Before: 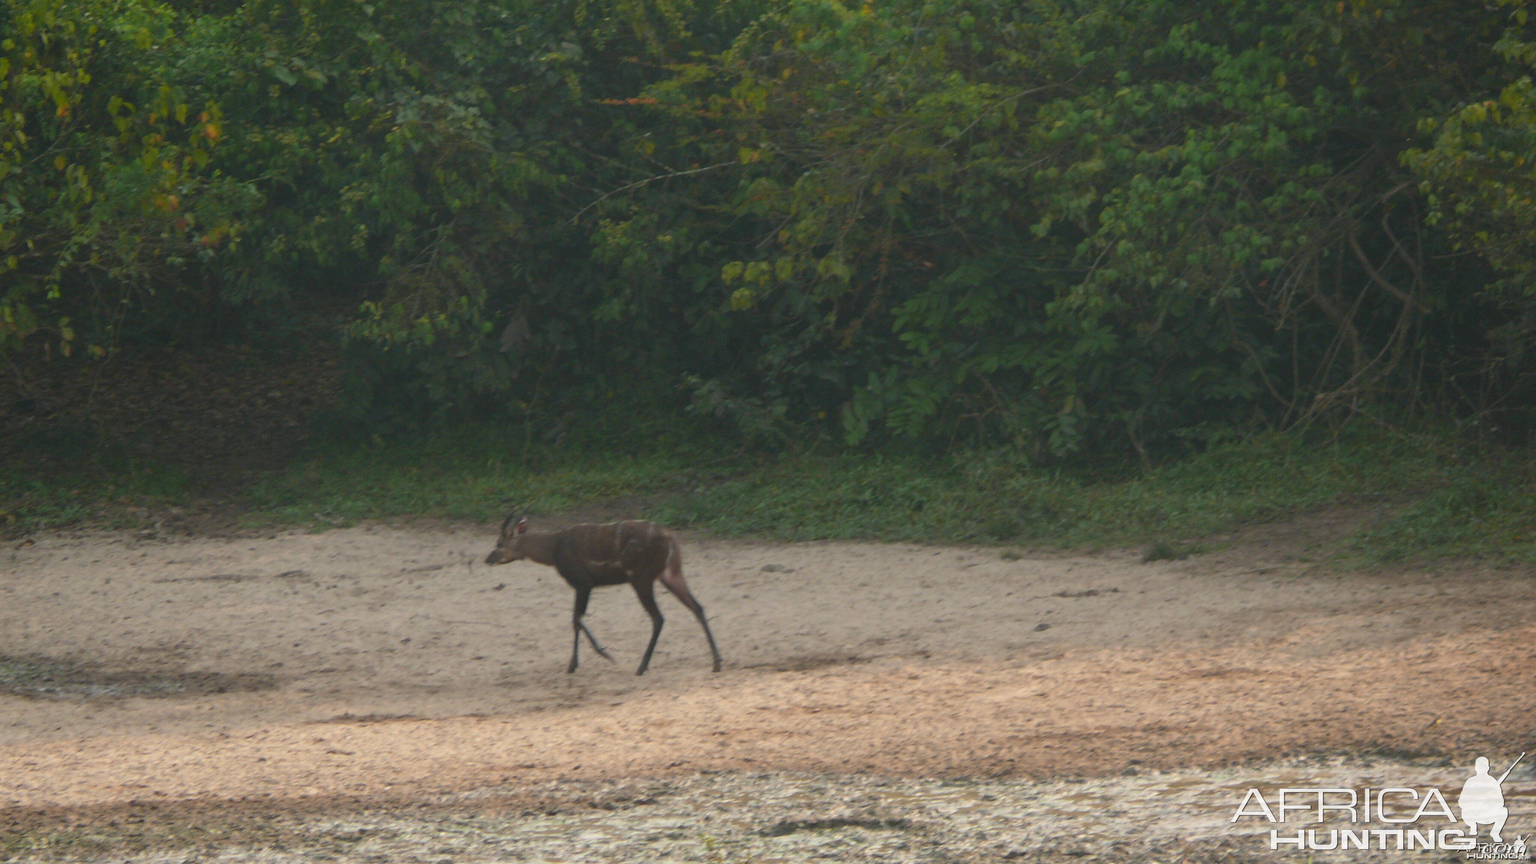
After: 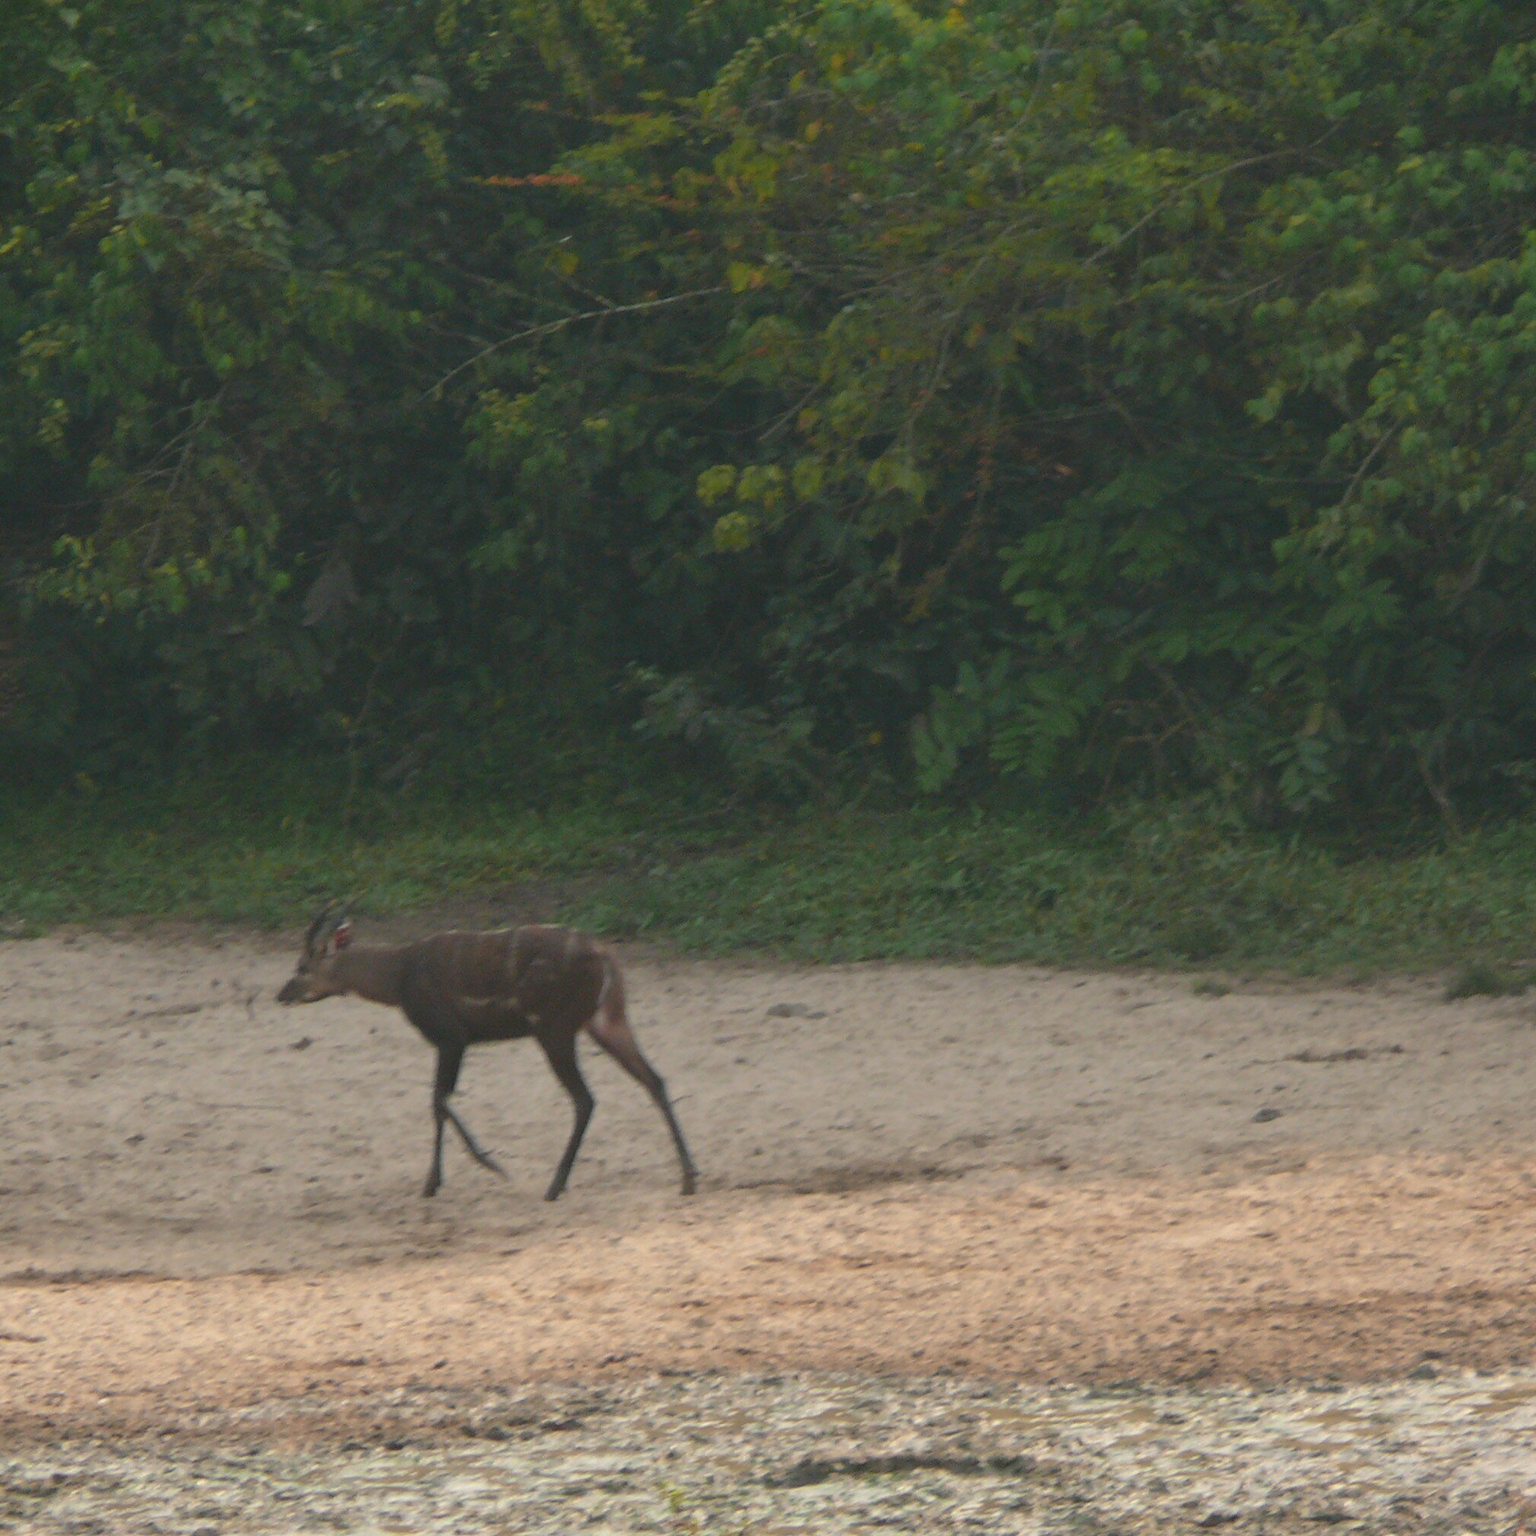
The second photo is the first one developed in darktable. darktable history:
crop: left 21.462%, right 22.21%
